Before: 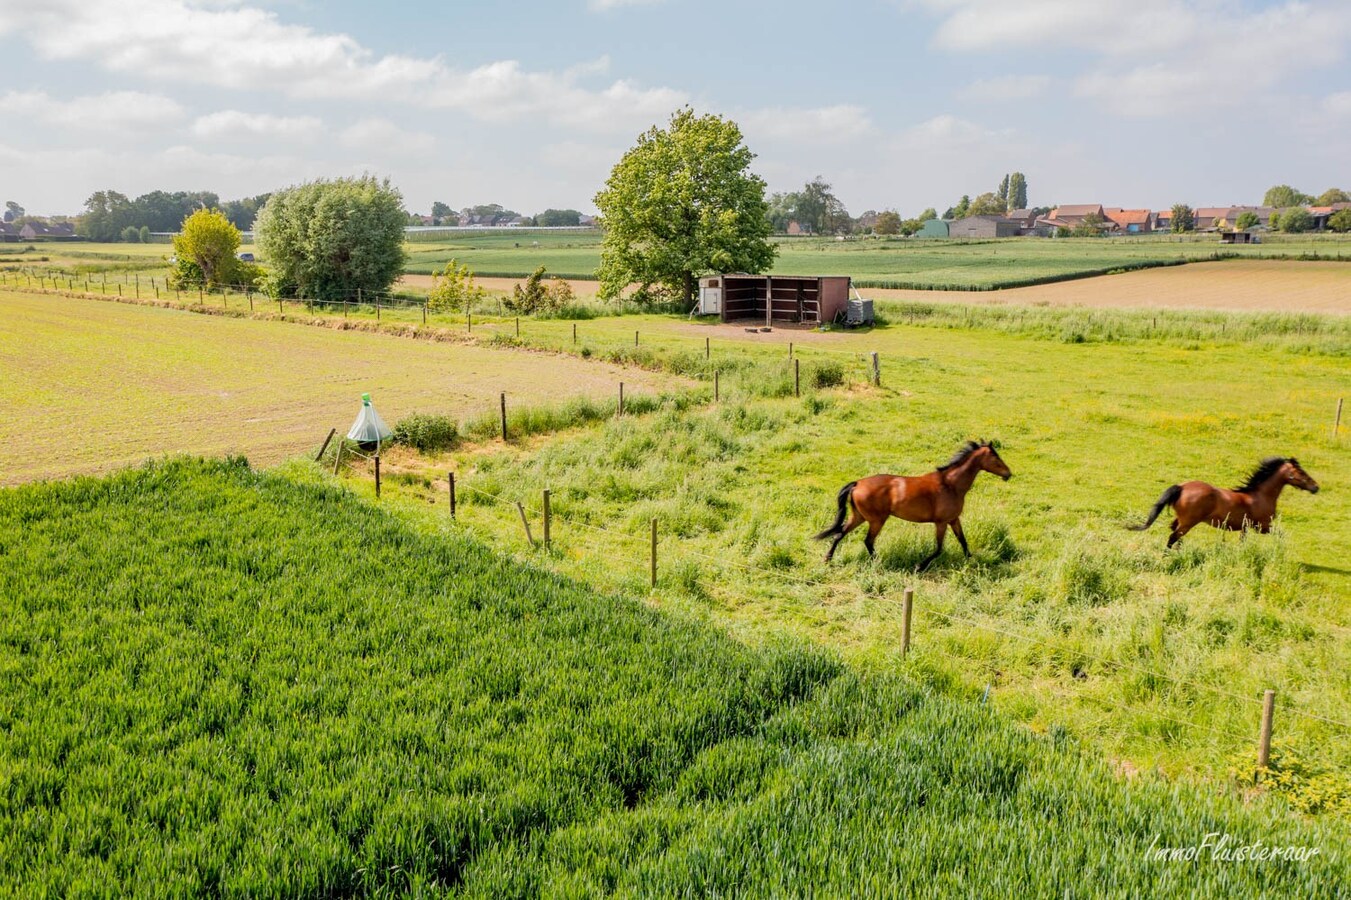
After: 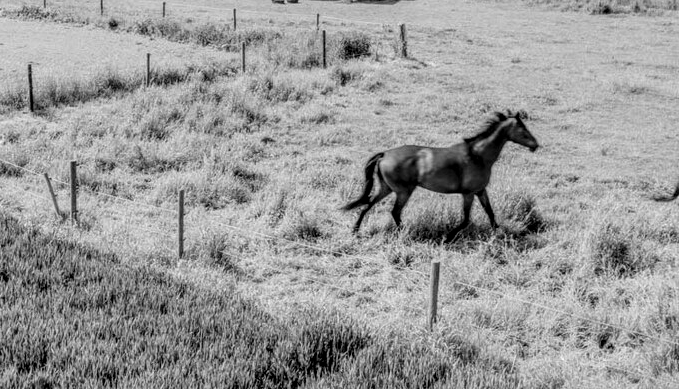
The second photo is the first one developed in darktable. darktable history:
fill light: exposure -2 EV, width 8.6
contrast brightness saturation: contrast -0.05, saturation -0.41
monochrome: a 32, b 64, size 2.3
crop: left 35.03%, top 36.625%, right 14.663%, bottom 20.057%
local contrast: highlights 61%, detail 143%, midtone range 0.428
